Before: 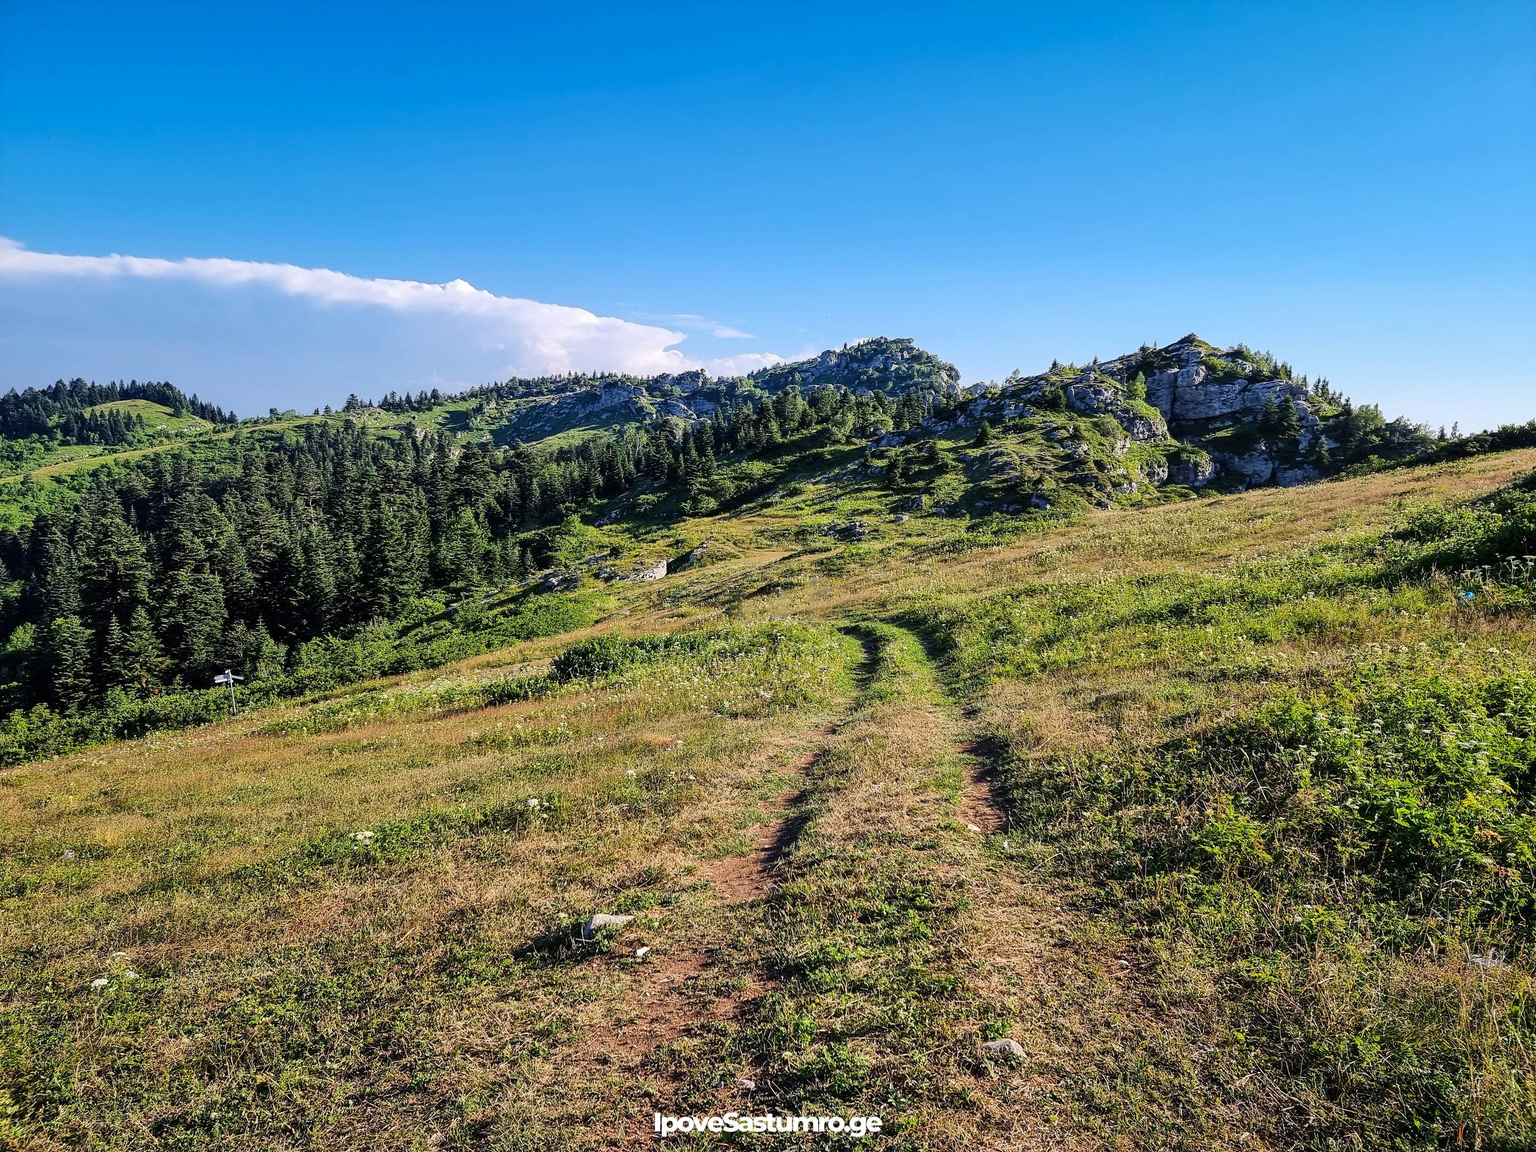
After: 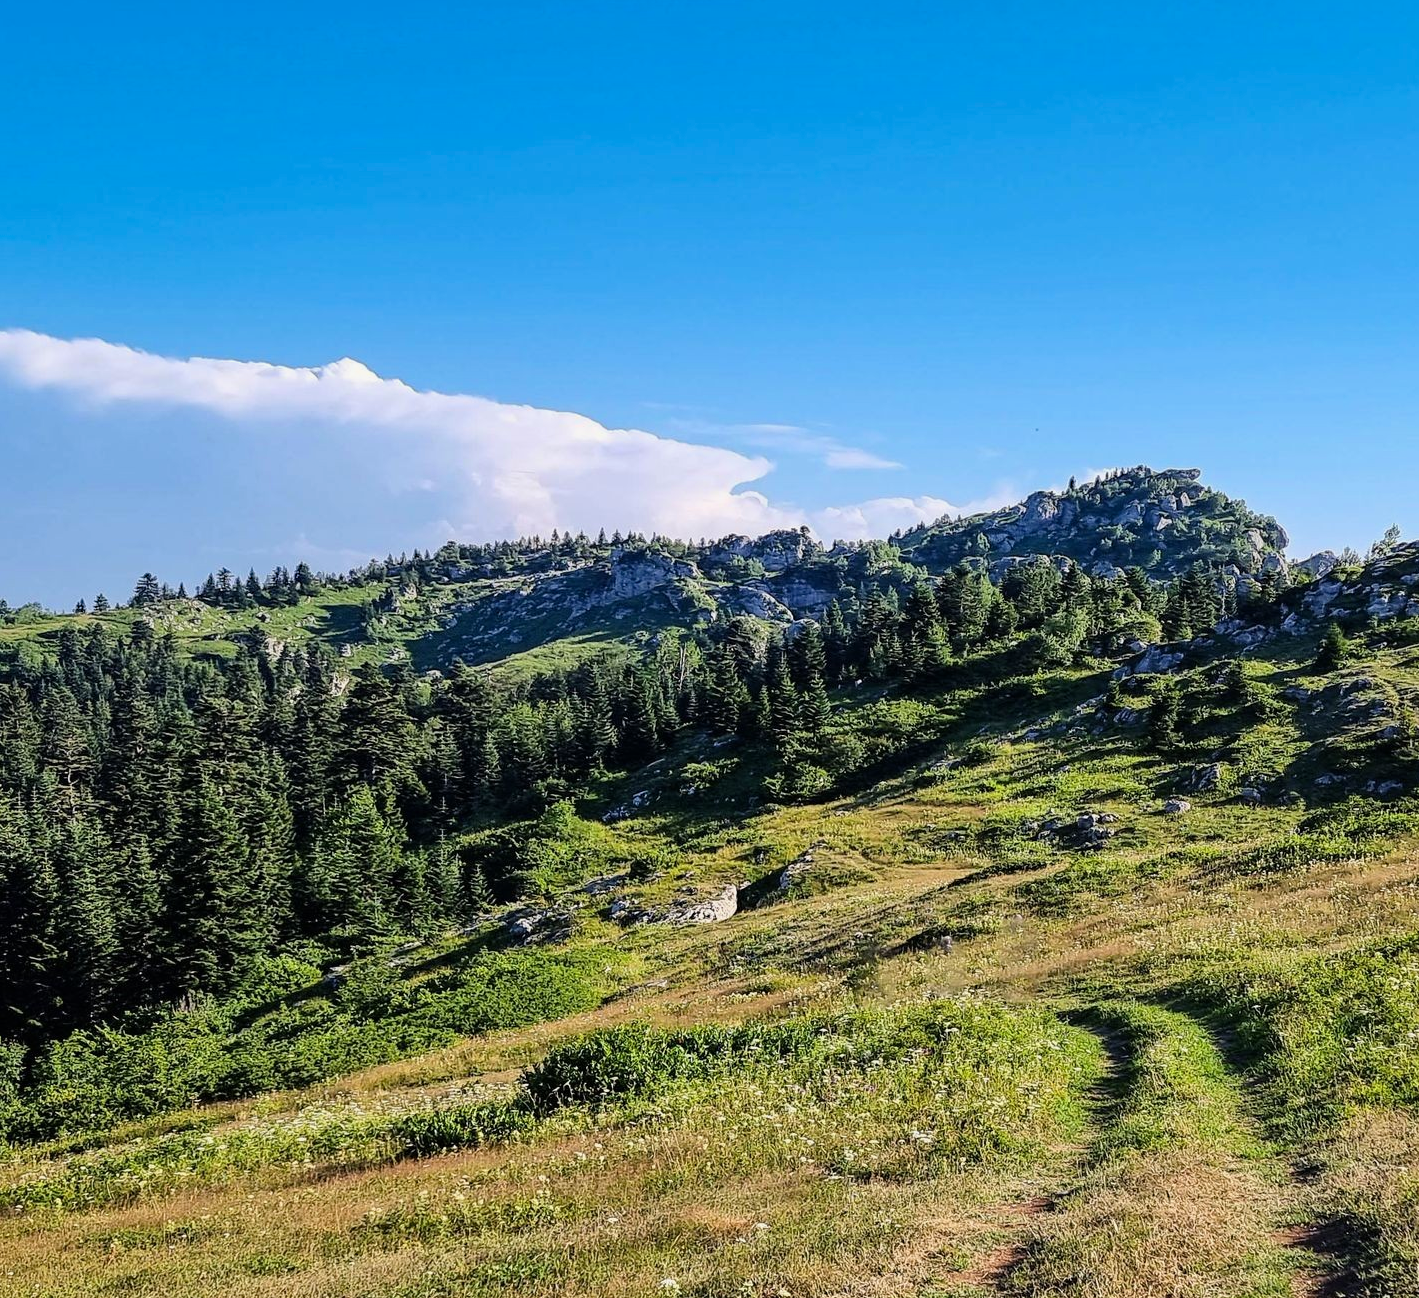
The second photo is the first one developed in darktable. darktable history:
crop: left 17.835%, top 7.675%, right 32.881%, bottom 32.213%
haze removal: compatibility mode true, adaptive false
filmic rgb: black relative exposure -16 EV, white relative exposure 2.93 EV, hardness 10.04, color science v6 (2022)
